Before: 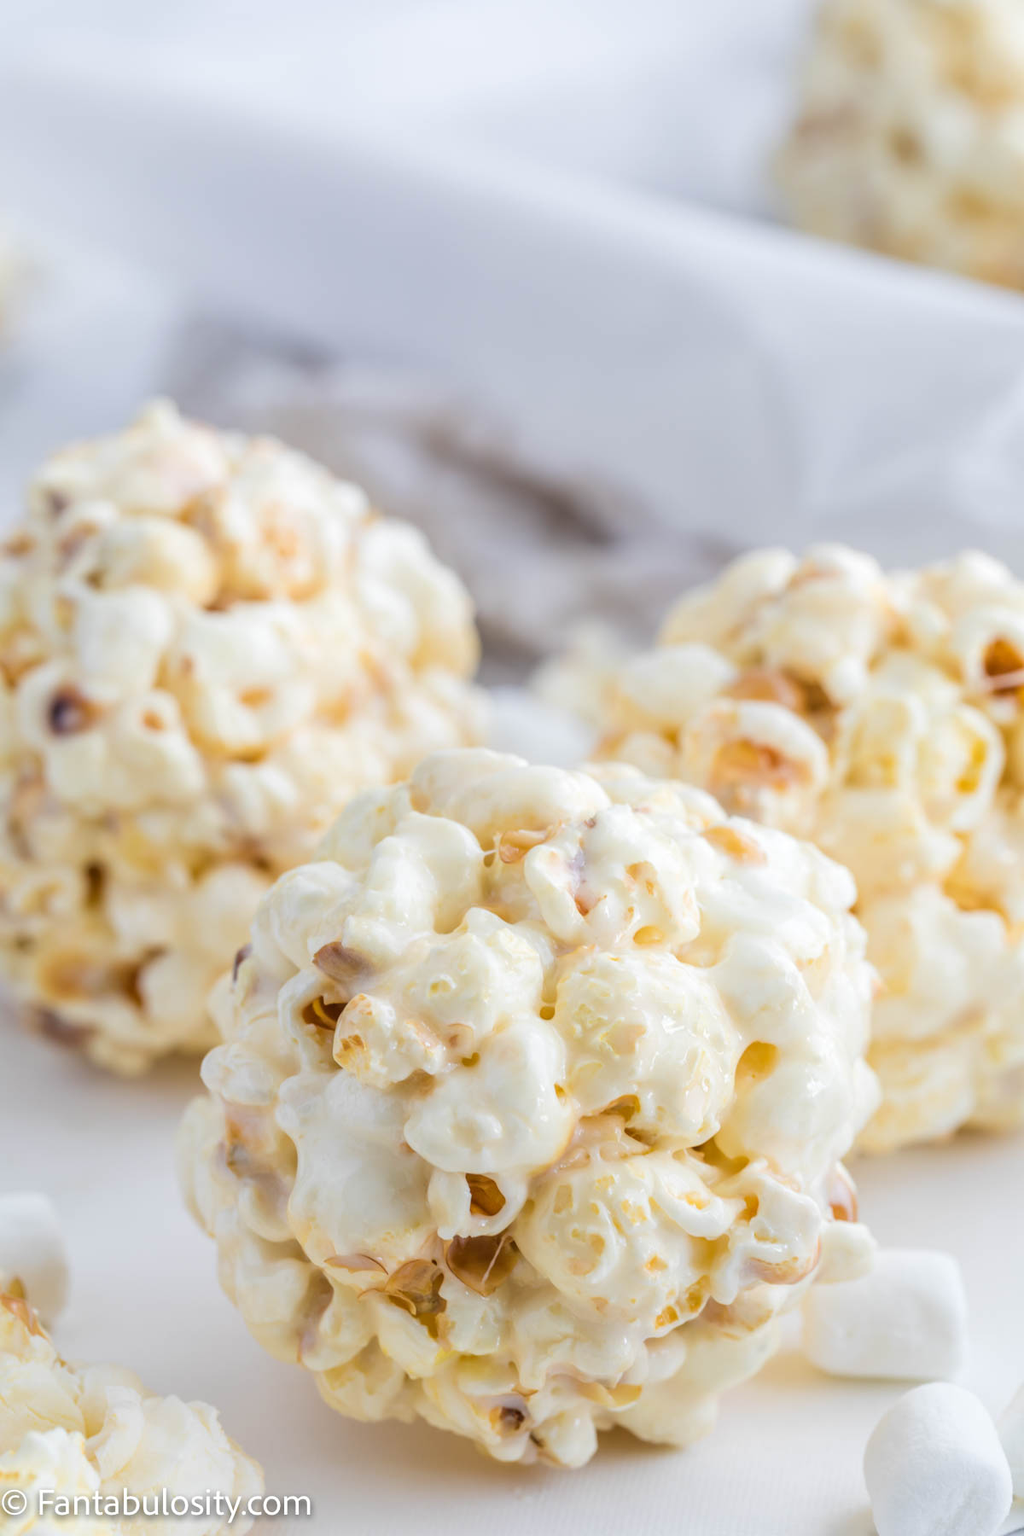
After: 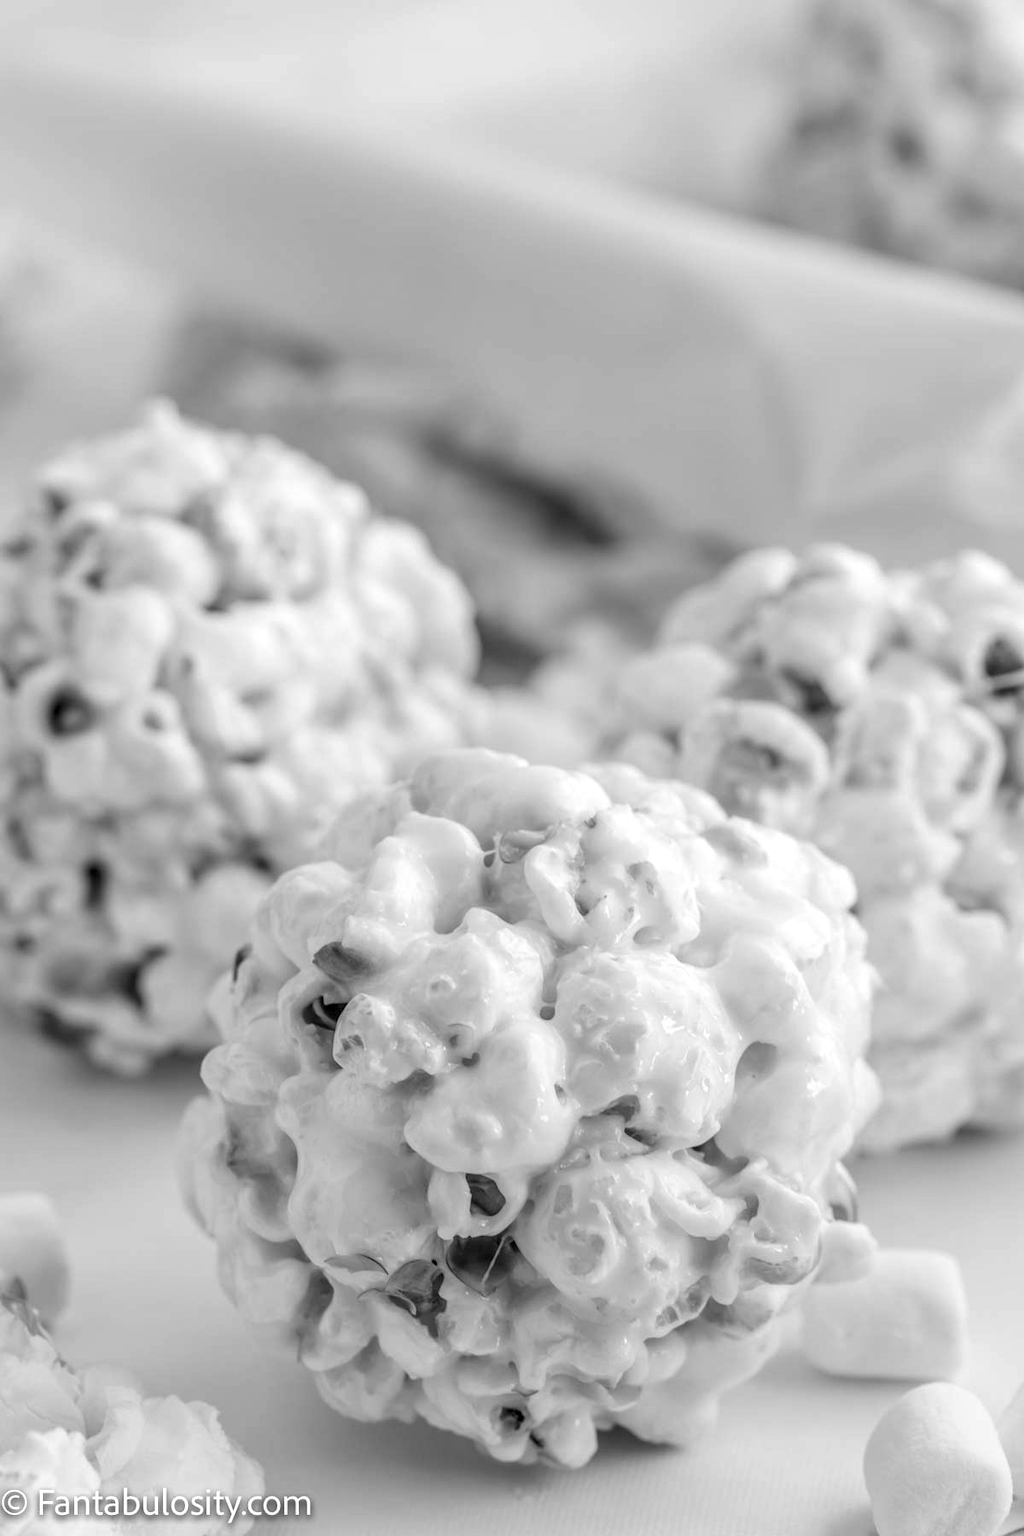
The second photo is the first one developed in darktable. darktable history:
local contrast: detail 160%
monochrome: a -92.57, b 58.91
